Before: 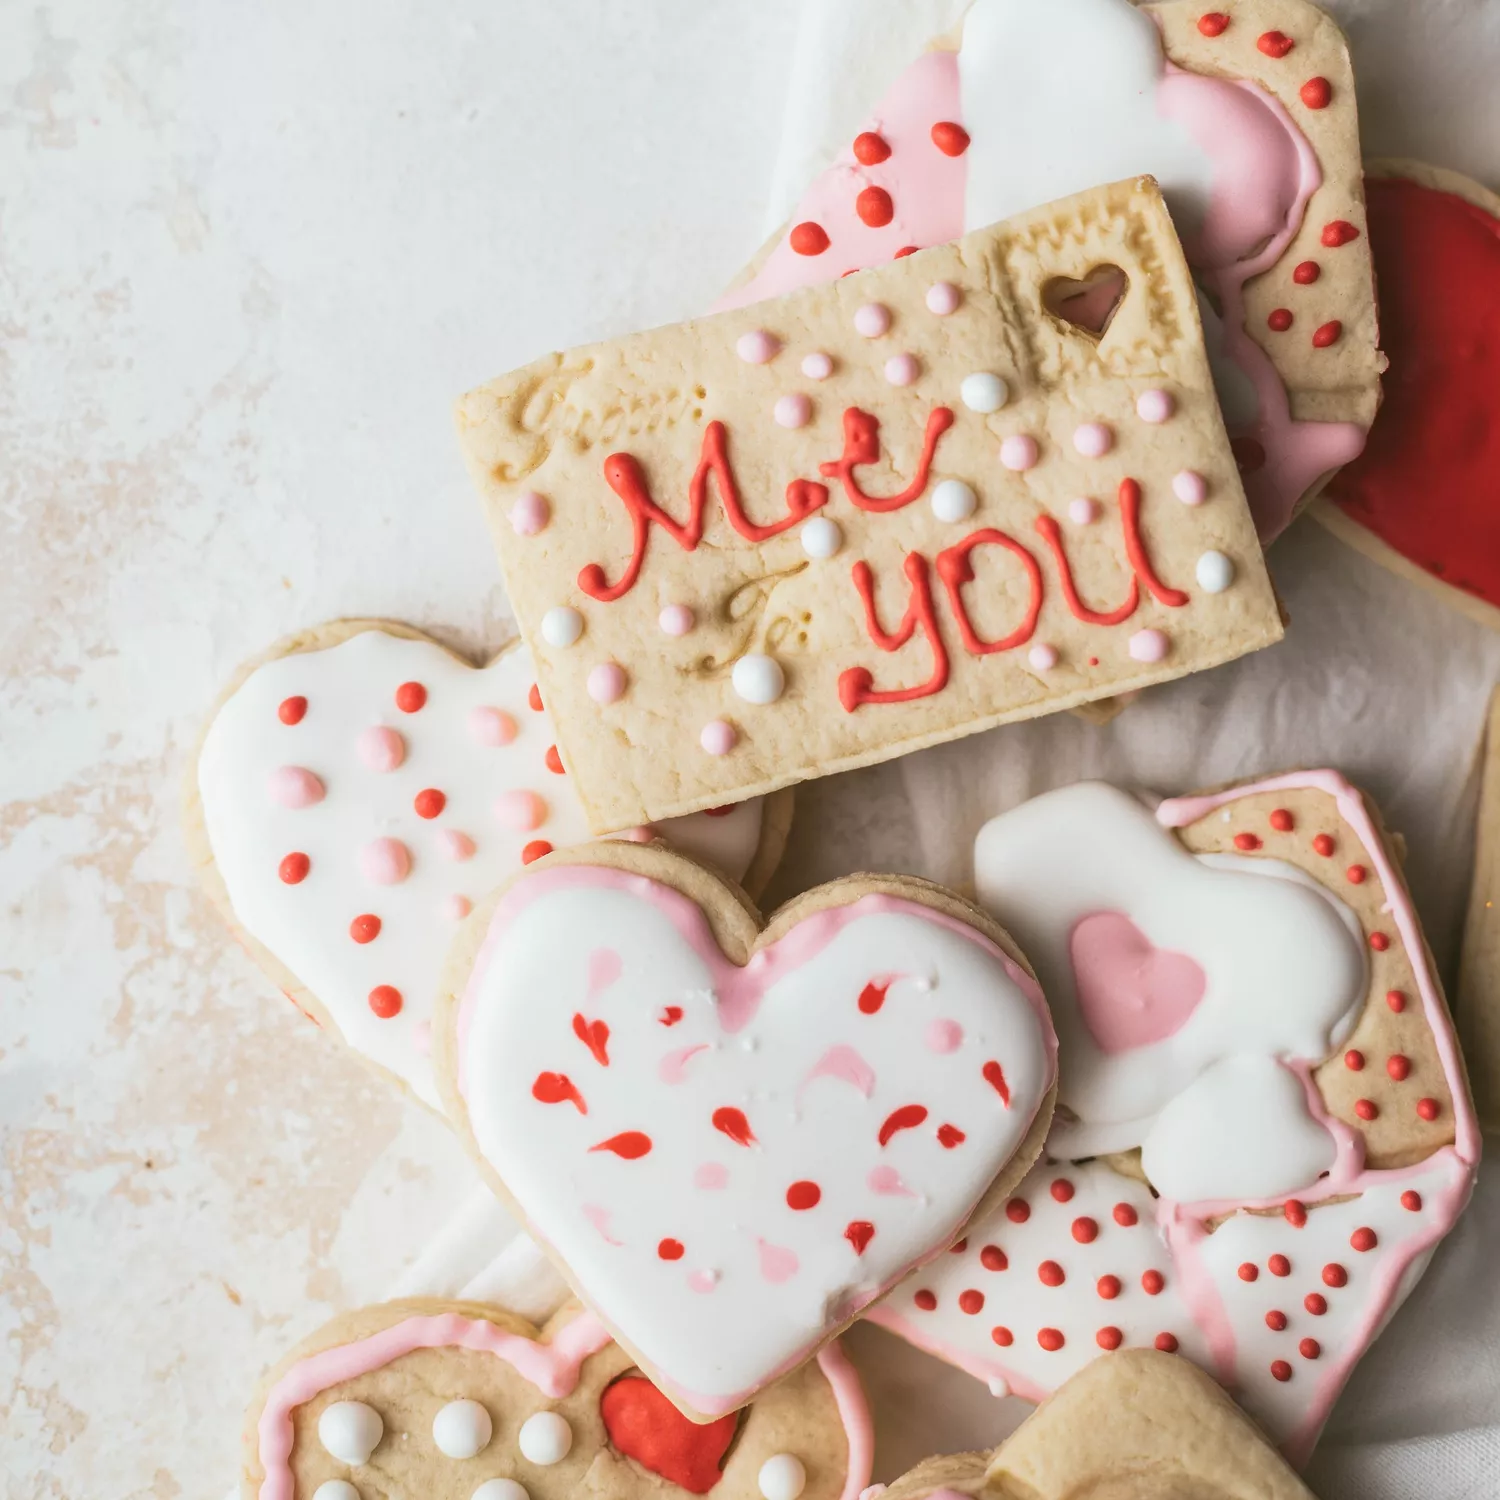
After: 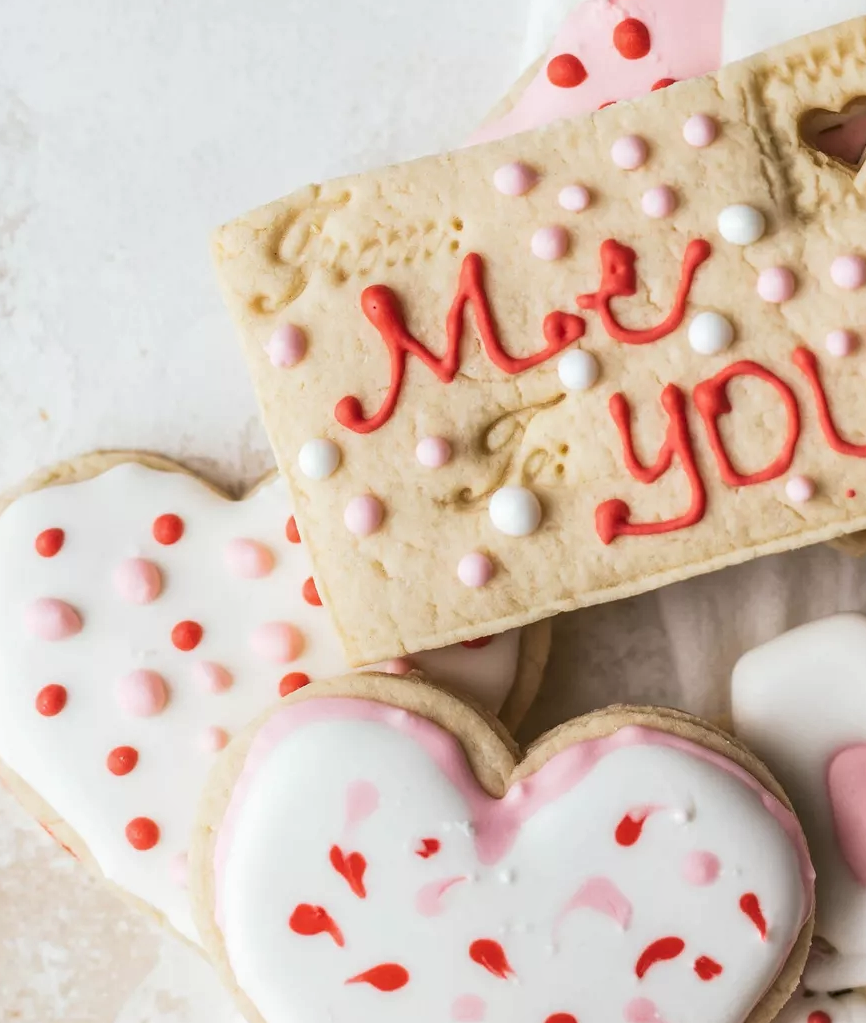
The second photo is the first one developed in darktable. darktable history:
crop: left 16.202%, top 11.208%, right 26.045%, bottom 20.557%
local contrast: on, module defaults
